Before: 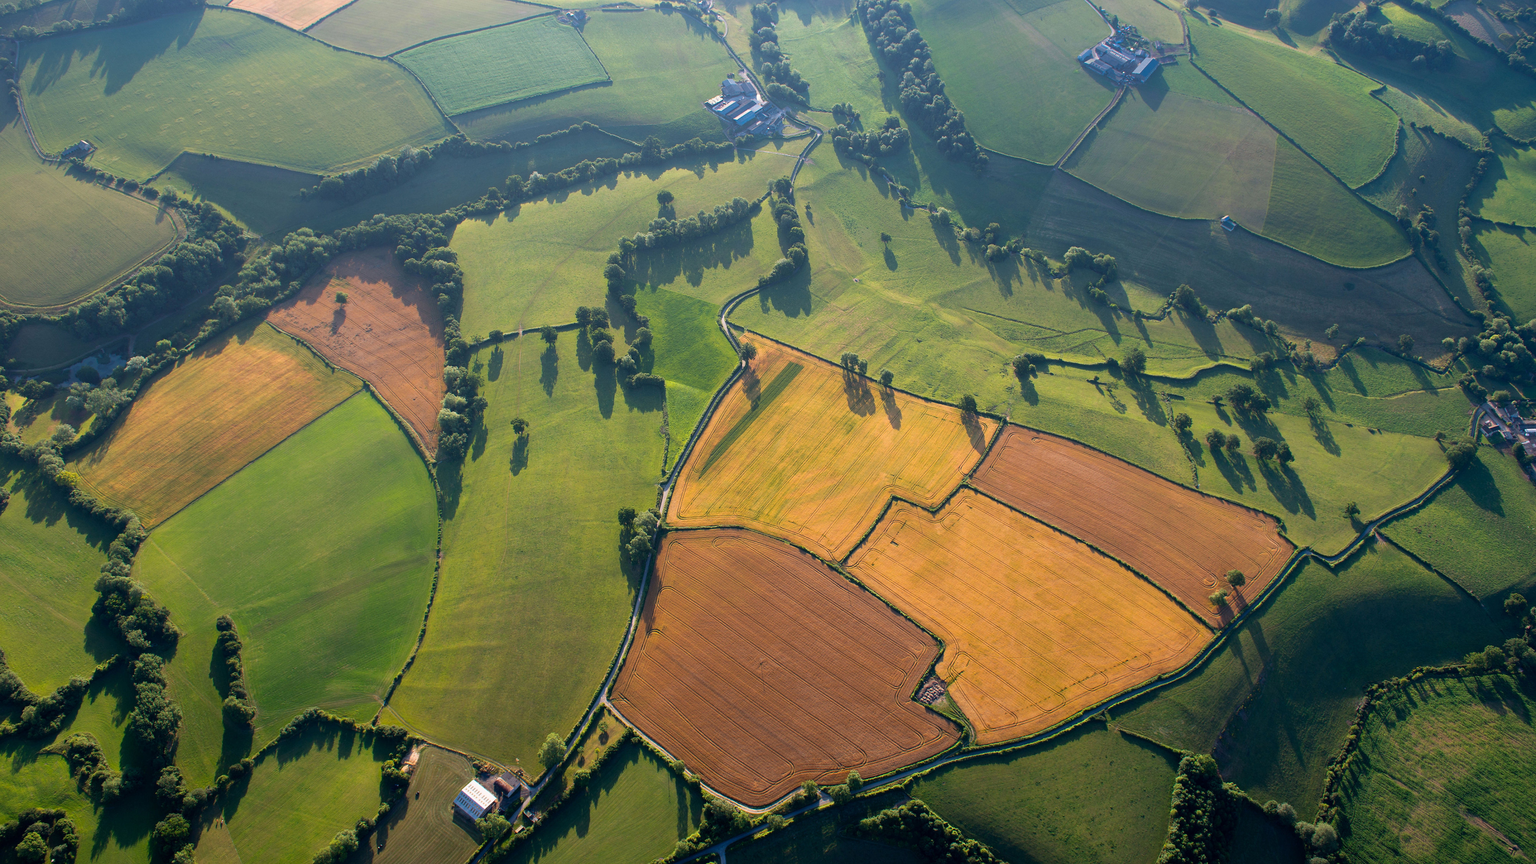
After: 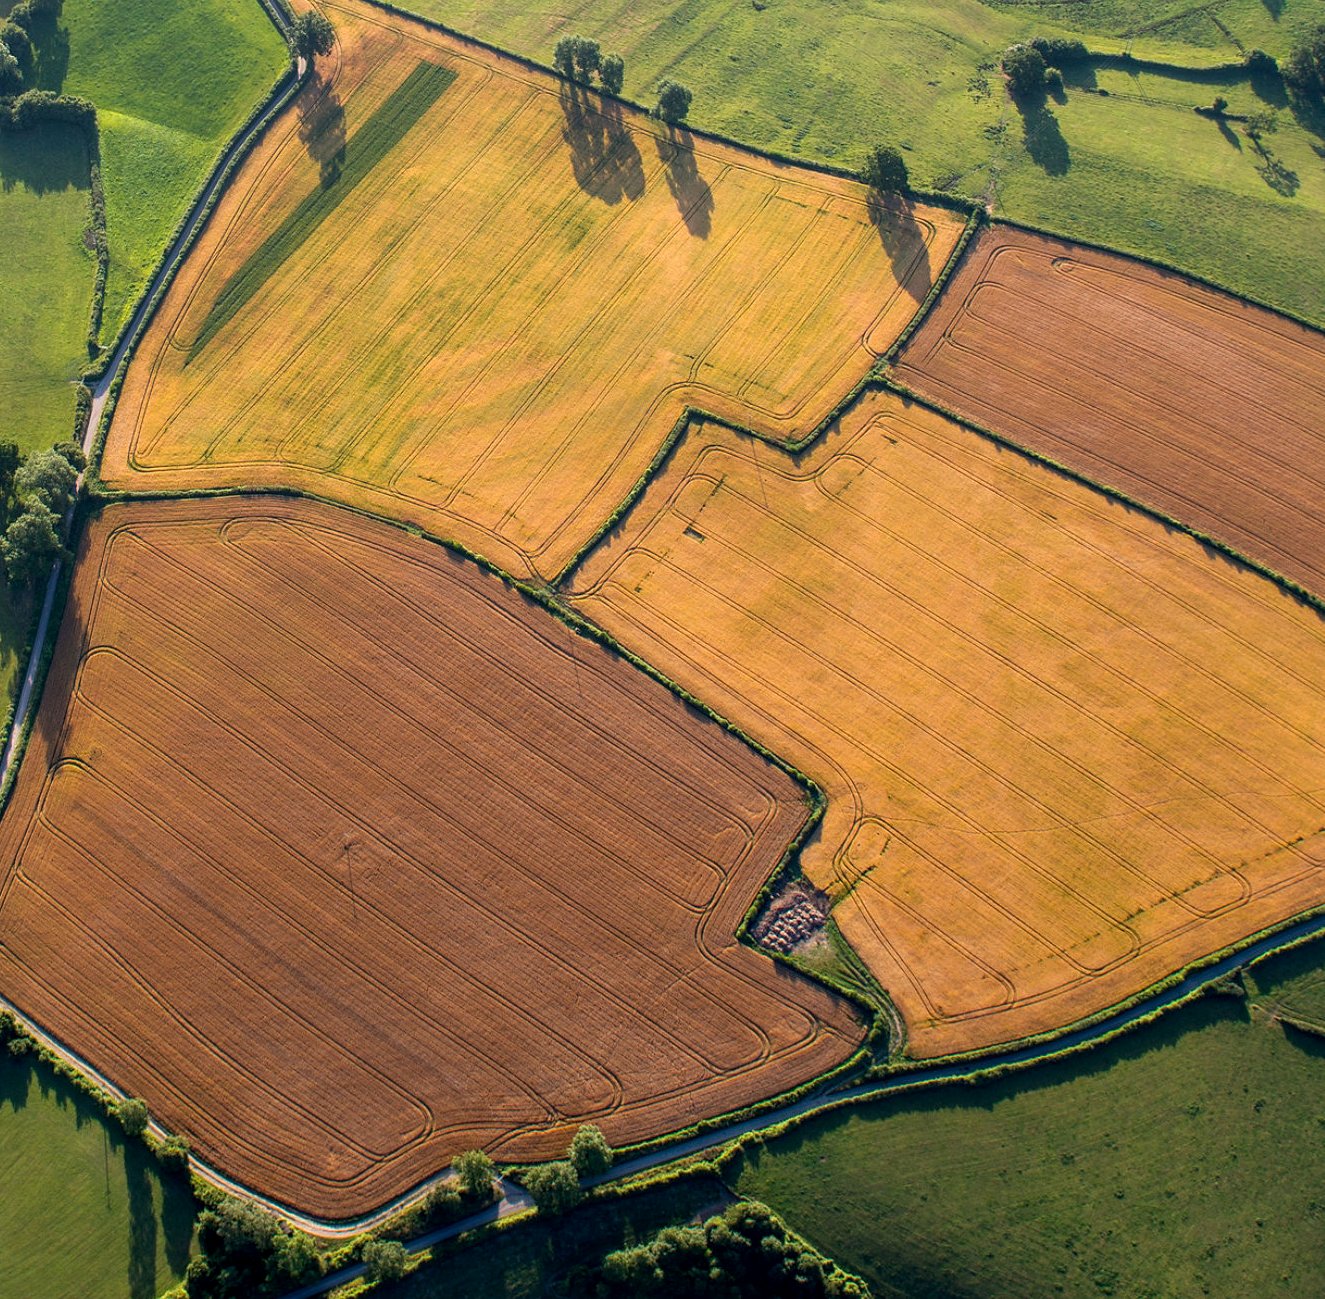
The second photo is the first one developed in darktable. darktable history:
local contrast: on, module defaults
crop: left 40.878%, top 39.176%, right 25.993%, bottom 3.081%
